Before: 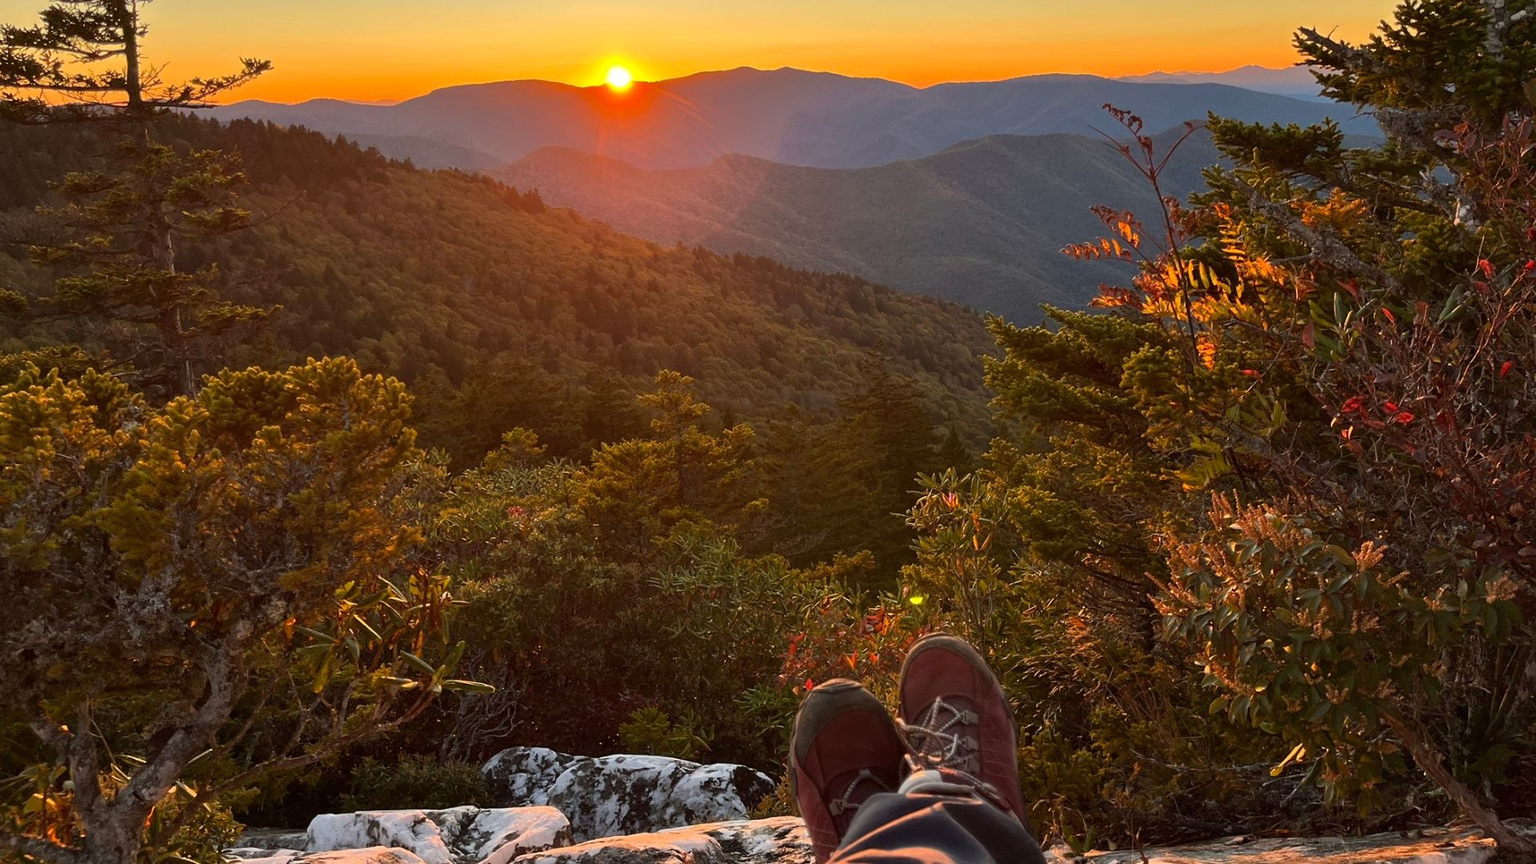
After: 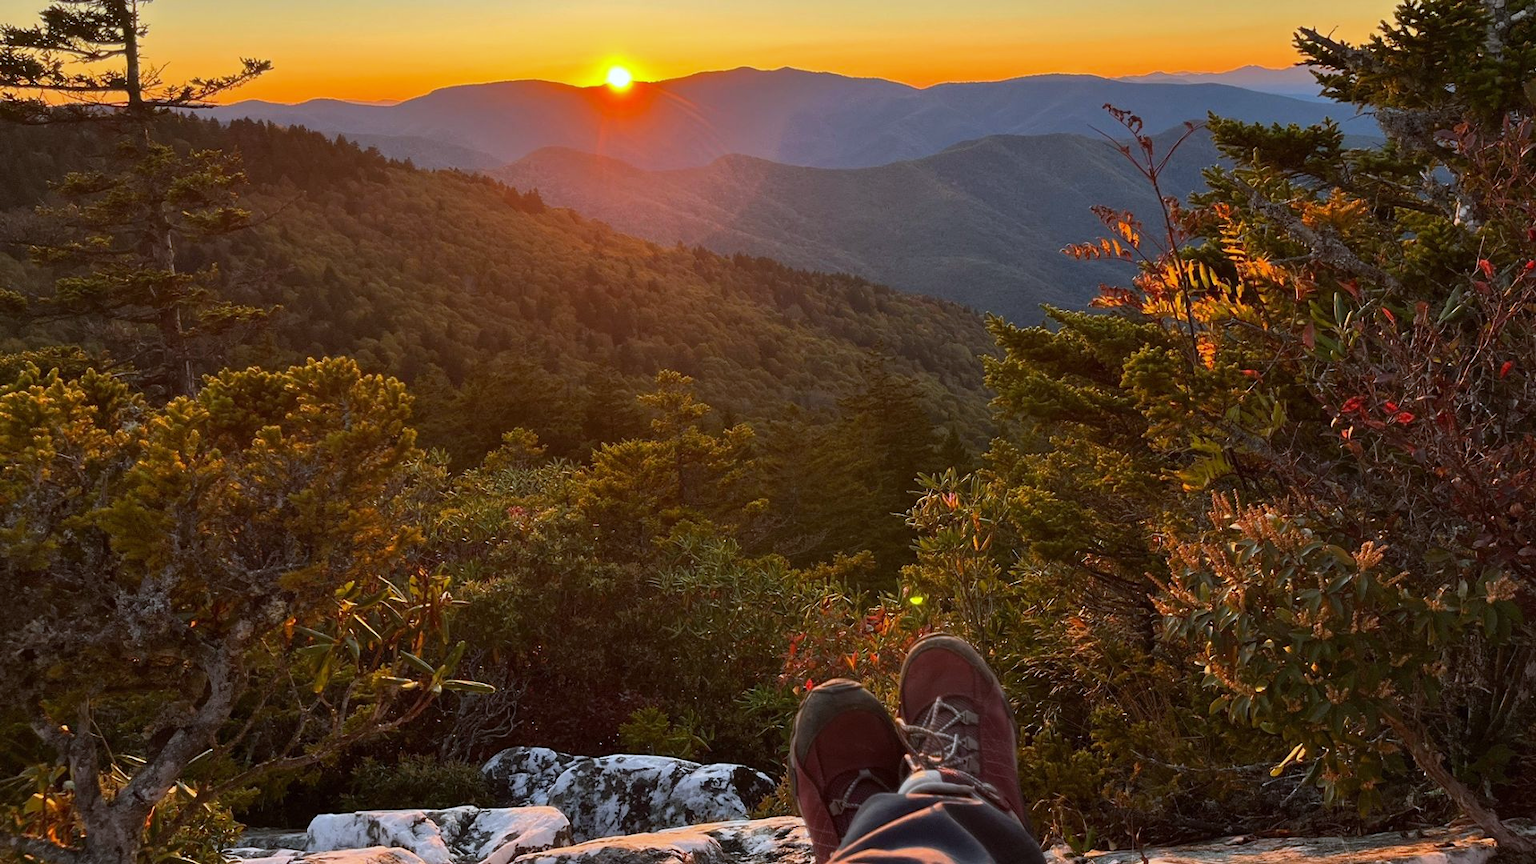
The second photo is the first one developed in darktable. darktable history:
white balance: red 0.954, blue 1.079
exposure: compensate highlight preservation false
